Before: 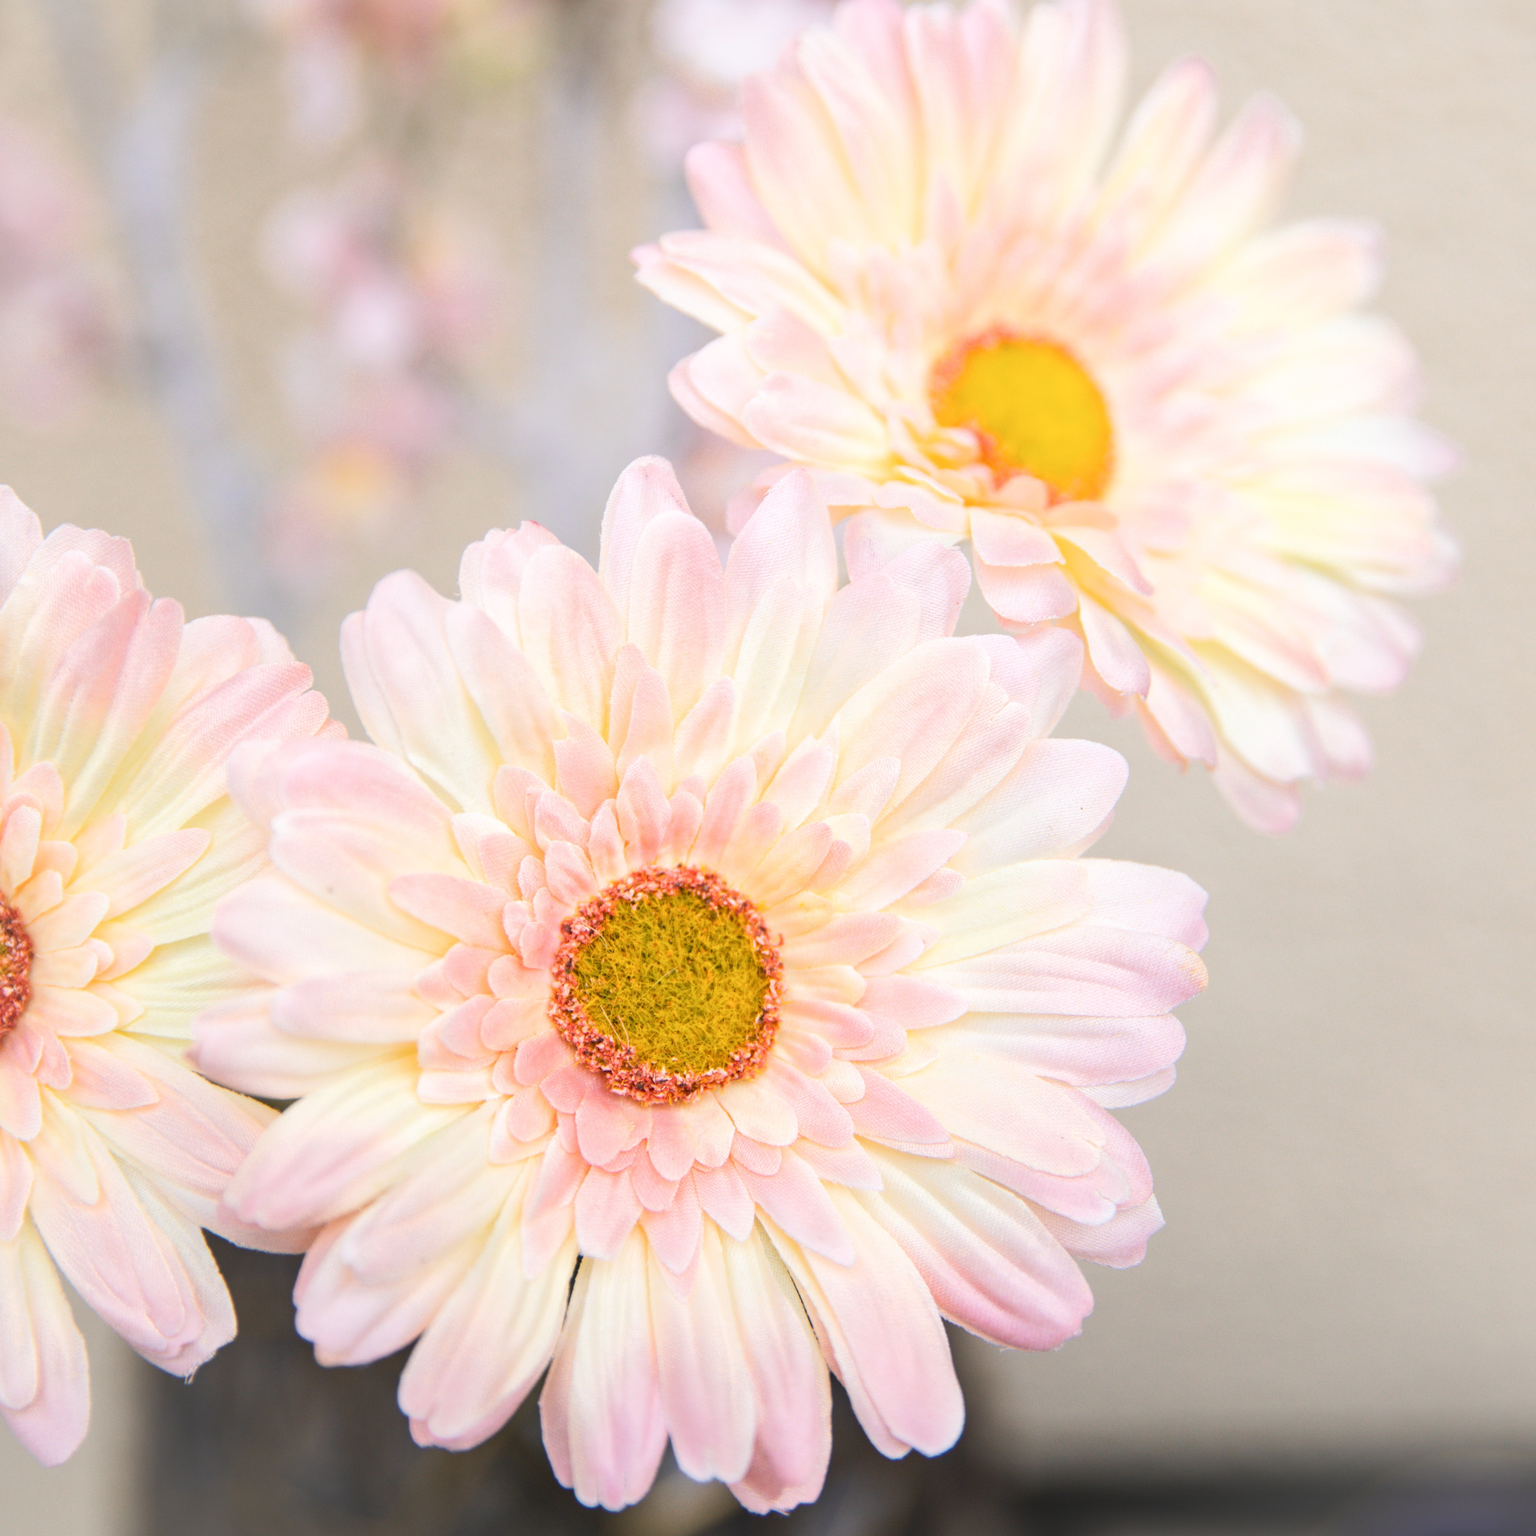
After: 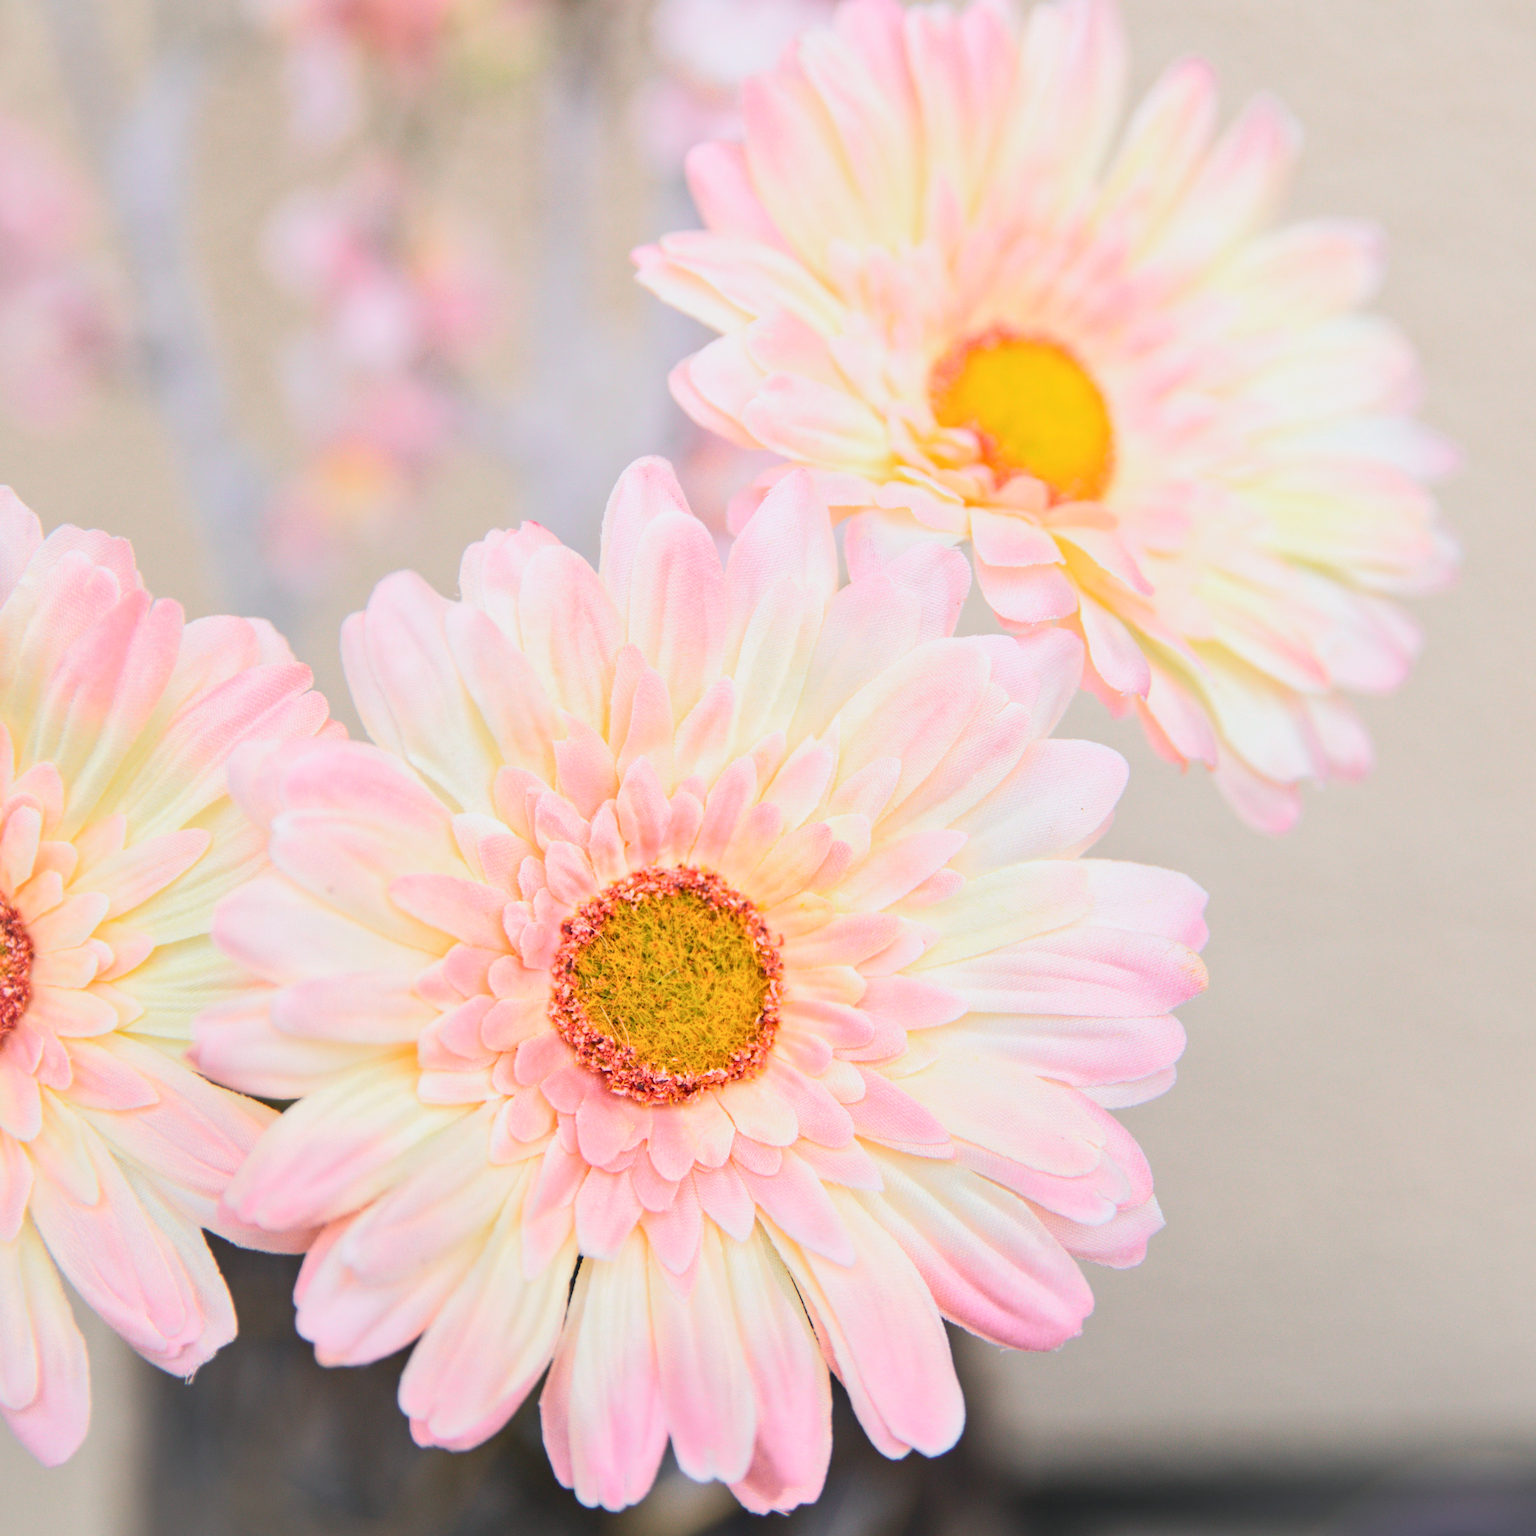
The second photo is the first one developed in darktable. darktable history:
tone curve: curves: ch0 [(0, 0.025) (0.15, 0.143) (0.452, 0.486) (0.751, 0.788) (1, 0.961)]; ch1 [(0, 0) (0.43, 0.408) (0.476, 0.469) (0.497, 0.494) (0.546, 0.571) (0.566, 0.607) (0.62, 0.657) (1, 1)]; ch2 [(0, 0) (0.386, 0.397) (0.505, 0.498) (0.547, 0.546) (0.579, 0.58) (1, 1)], color space Lab, independent channels, preserve colors none
shadows and highlights: shadows 32, highlights -32, soften with gaussian
